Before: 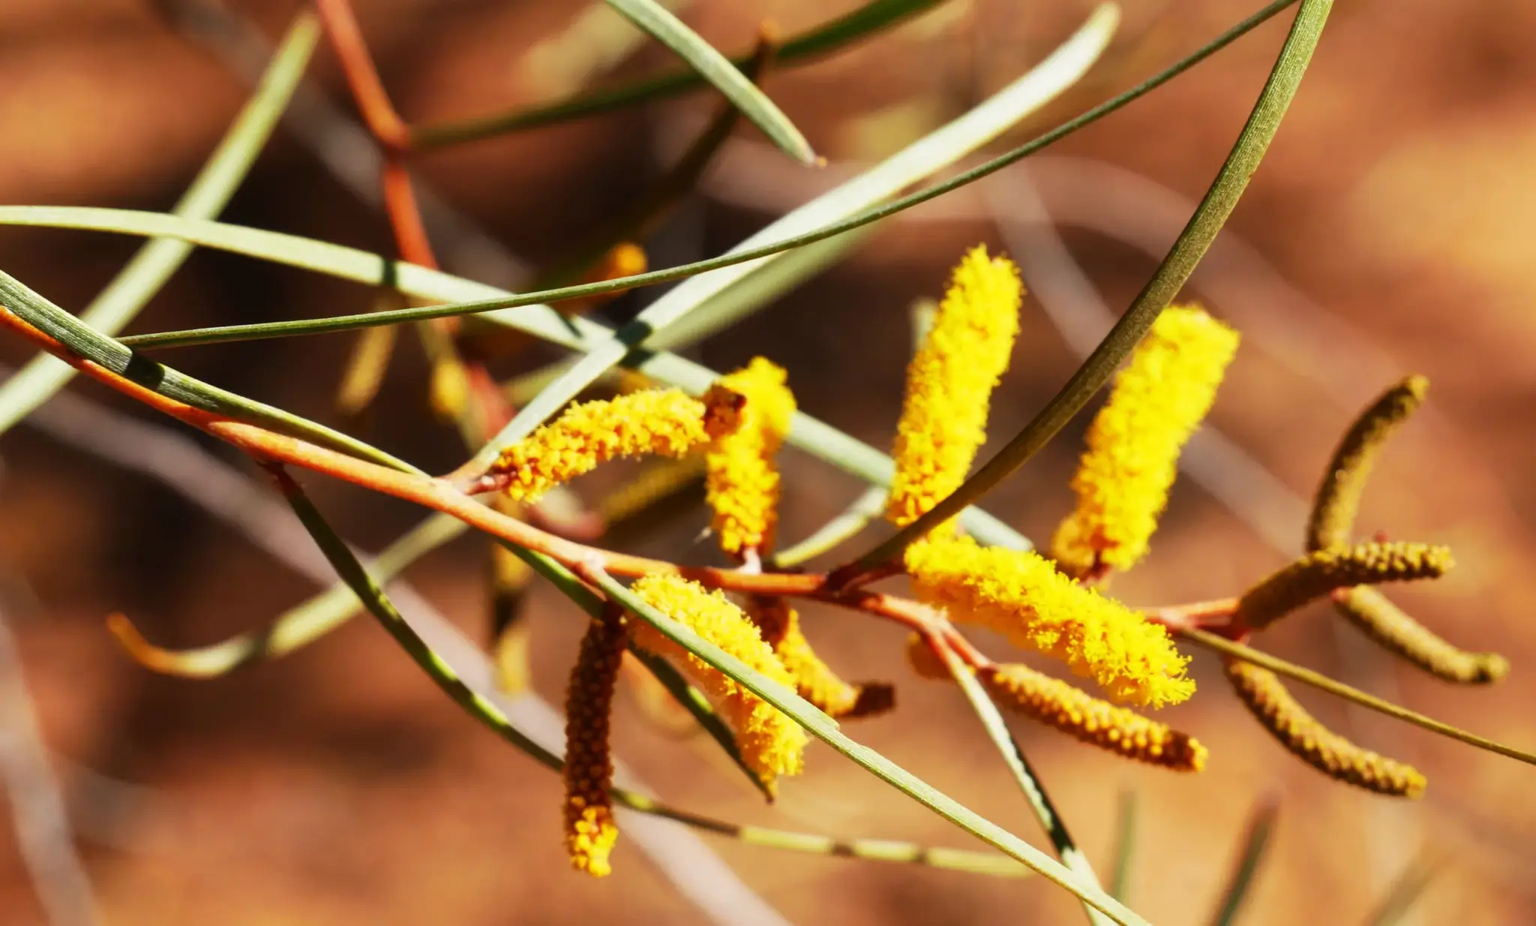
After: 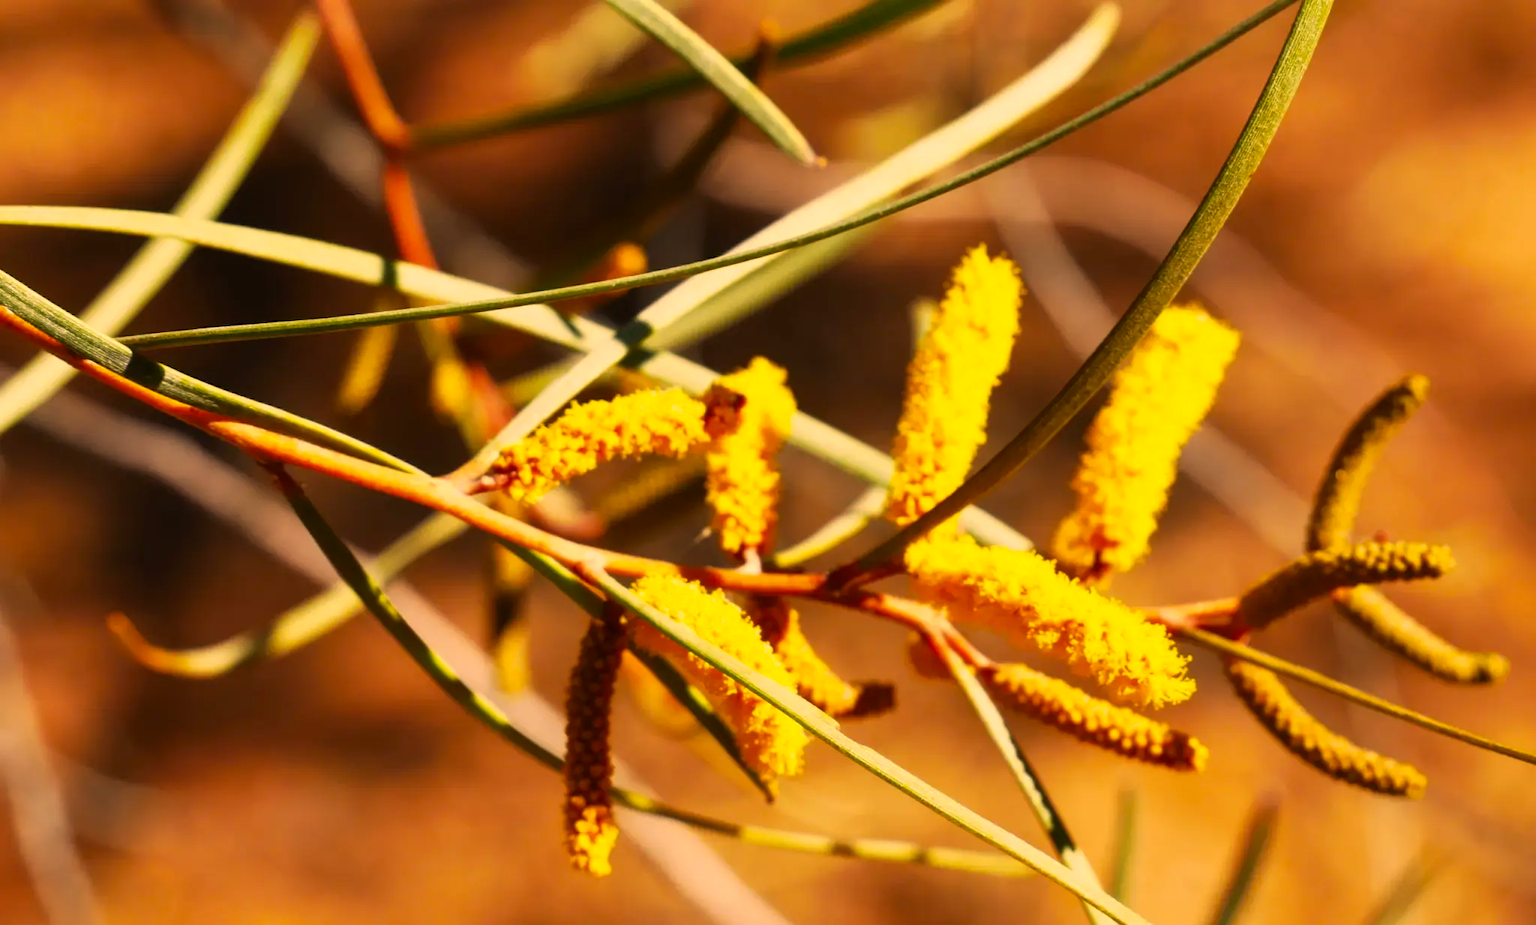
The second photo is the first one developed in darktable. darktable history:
color correction: highlights a* 15, highlights b* 31.55
shadows and highlights: radius 125.46, shadows 30.51, highlights -30.51, low approximation 0.01, soften with gaussian
